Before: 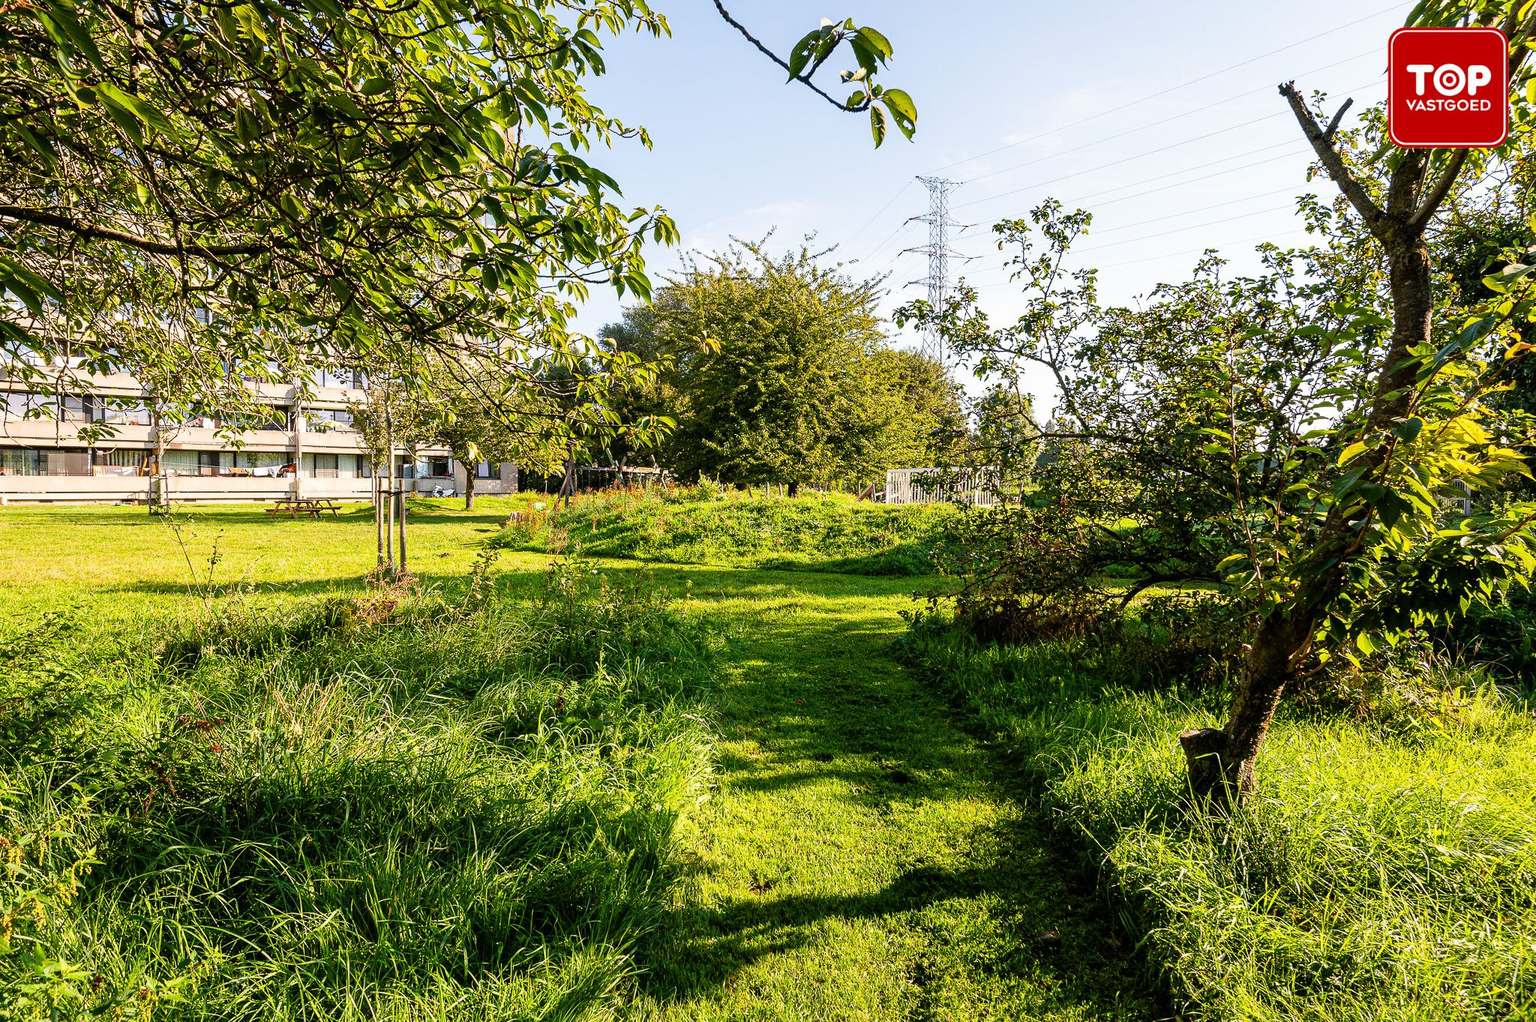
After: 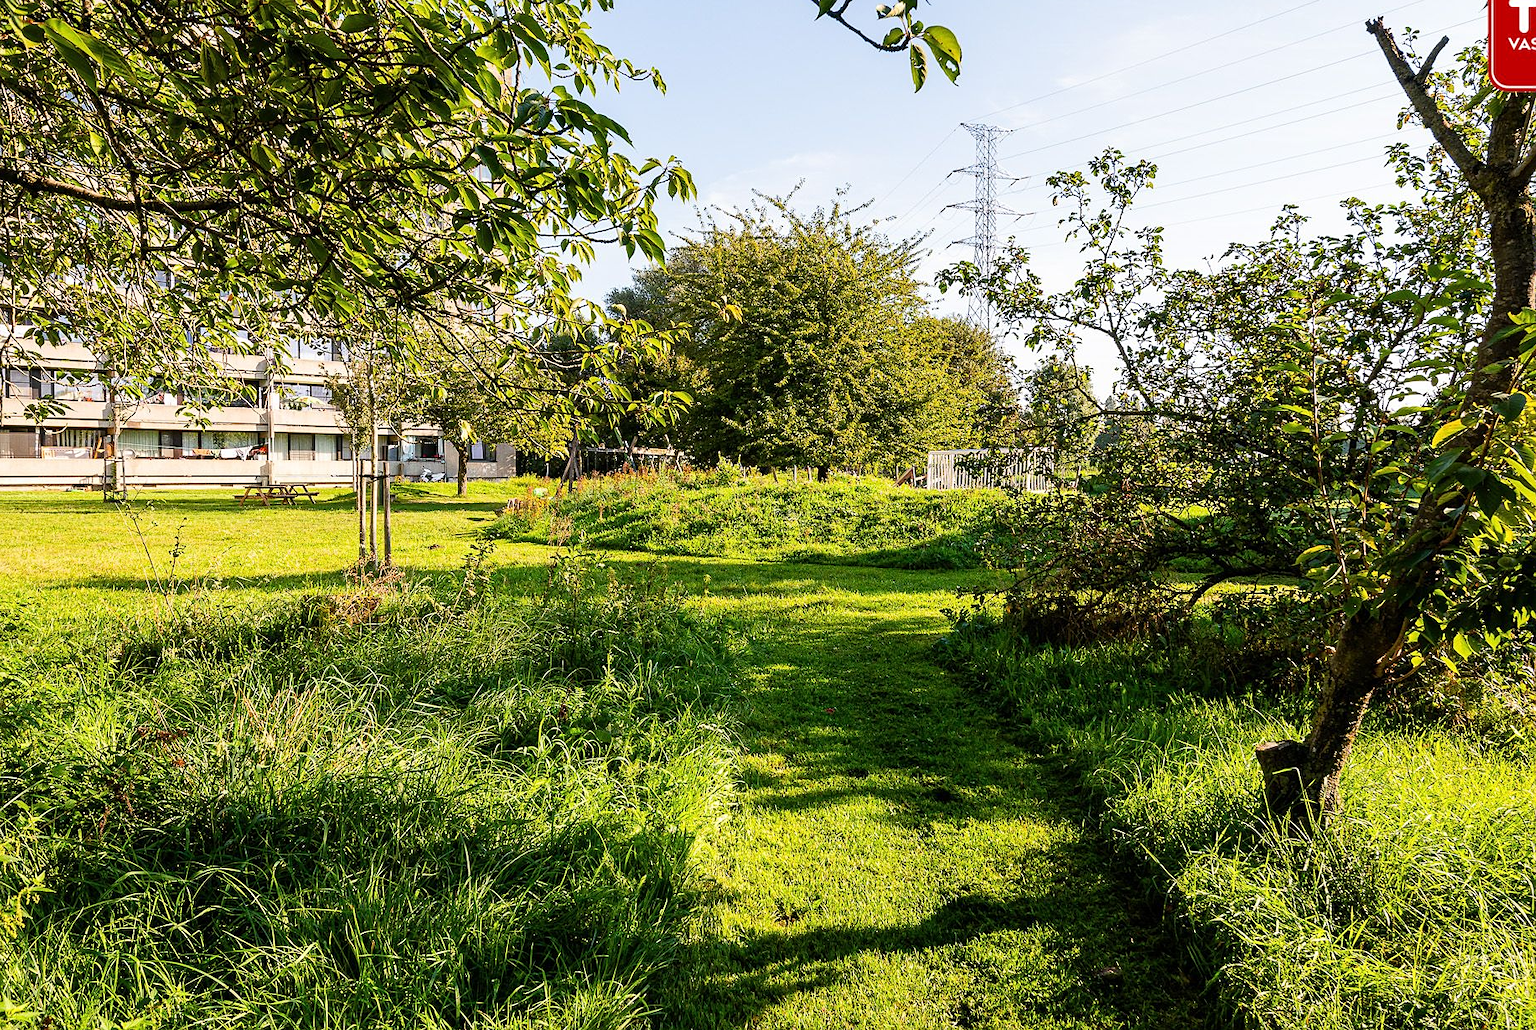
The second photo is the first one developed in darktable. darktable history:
sharpen: radius 1.244, amount 0.306, threshold 0.177
crop: left 3.671%, top 6.481%, right 6.788%, bottom 3.235%
